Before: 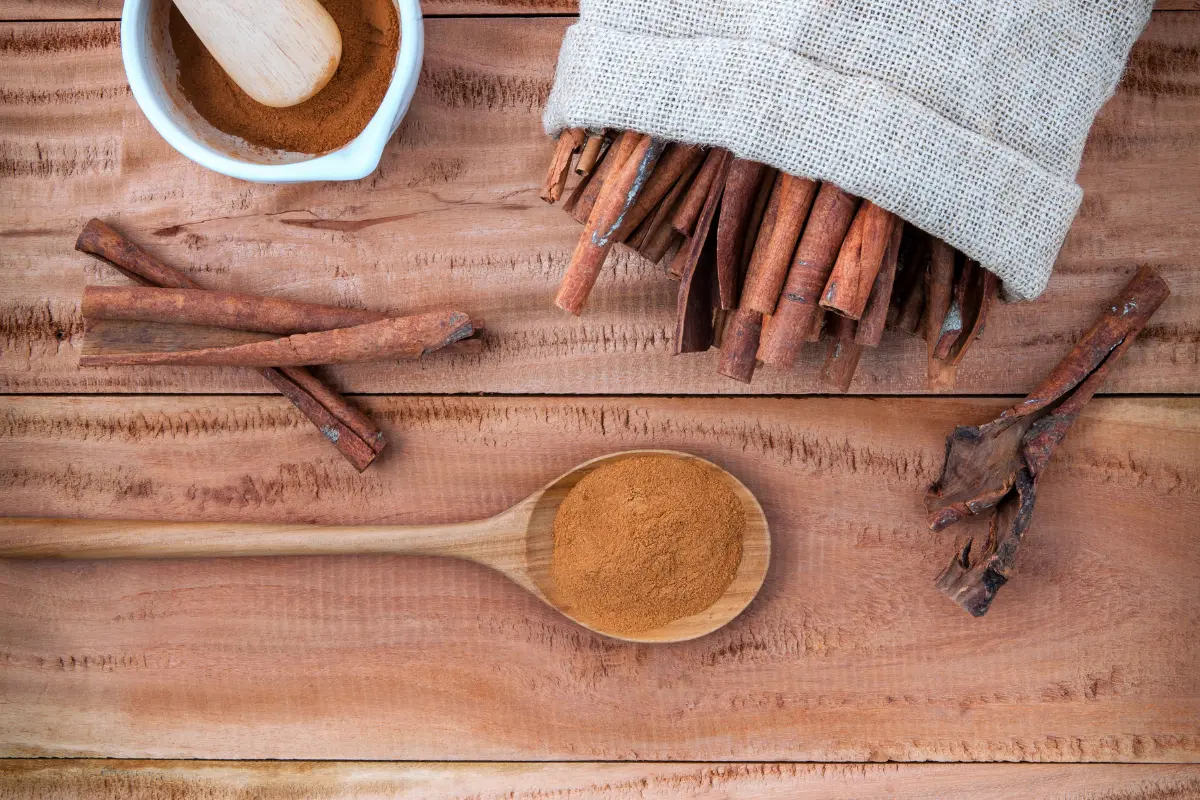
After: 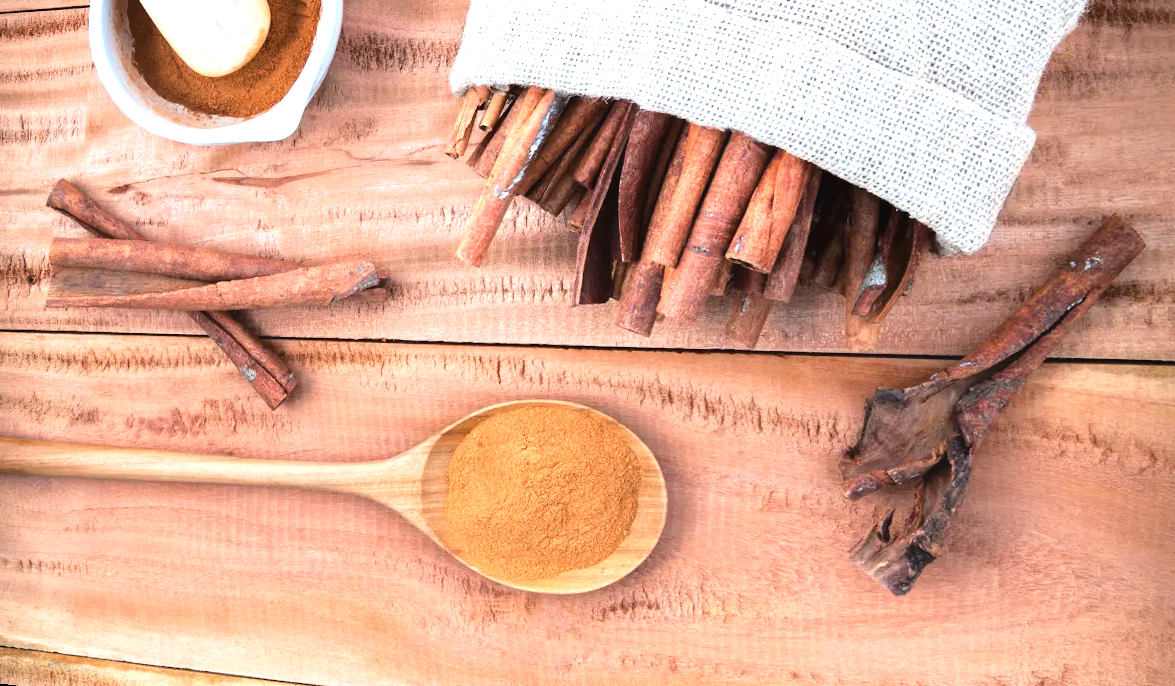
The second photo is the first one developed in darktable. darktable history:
tone equalizer: -8 EV 0.001 EV, -7 EV -0.002 EV, -6 EV 0.002 EV, -5 EV -0.03 EV, -4 EV -0.116 EV, -3 EV -0.169 EV, -2 EV 0.24 EV, -1 EV 0.702 EV, +0 EV 0.493 EV
rotate and perspective: rotation 1.69°, lens shift (vertical) -0.023, lens shift (horizontal) -0.291, crop left 0.025, crop right 0.988, crop top 0.092, crop bottom 0.842
contrast equalizer: octaves 7, y [[0.6 ×6], [0.55 ×6], [0 ×6], [0 ×6], [0 ×6]], mix -0.3
exposure: black level correction 0, exposure 0.5 EV, compensate exposure bias true, compensate highlight preservation false
